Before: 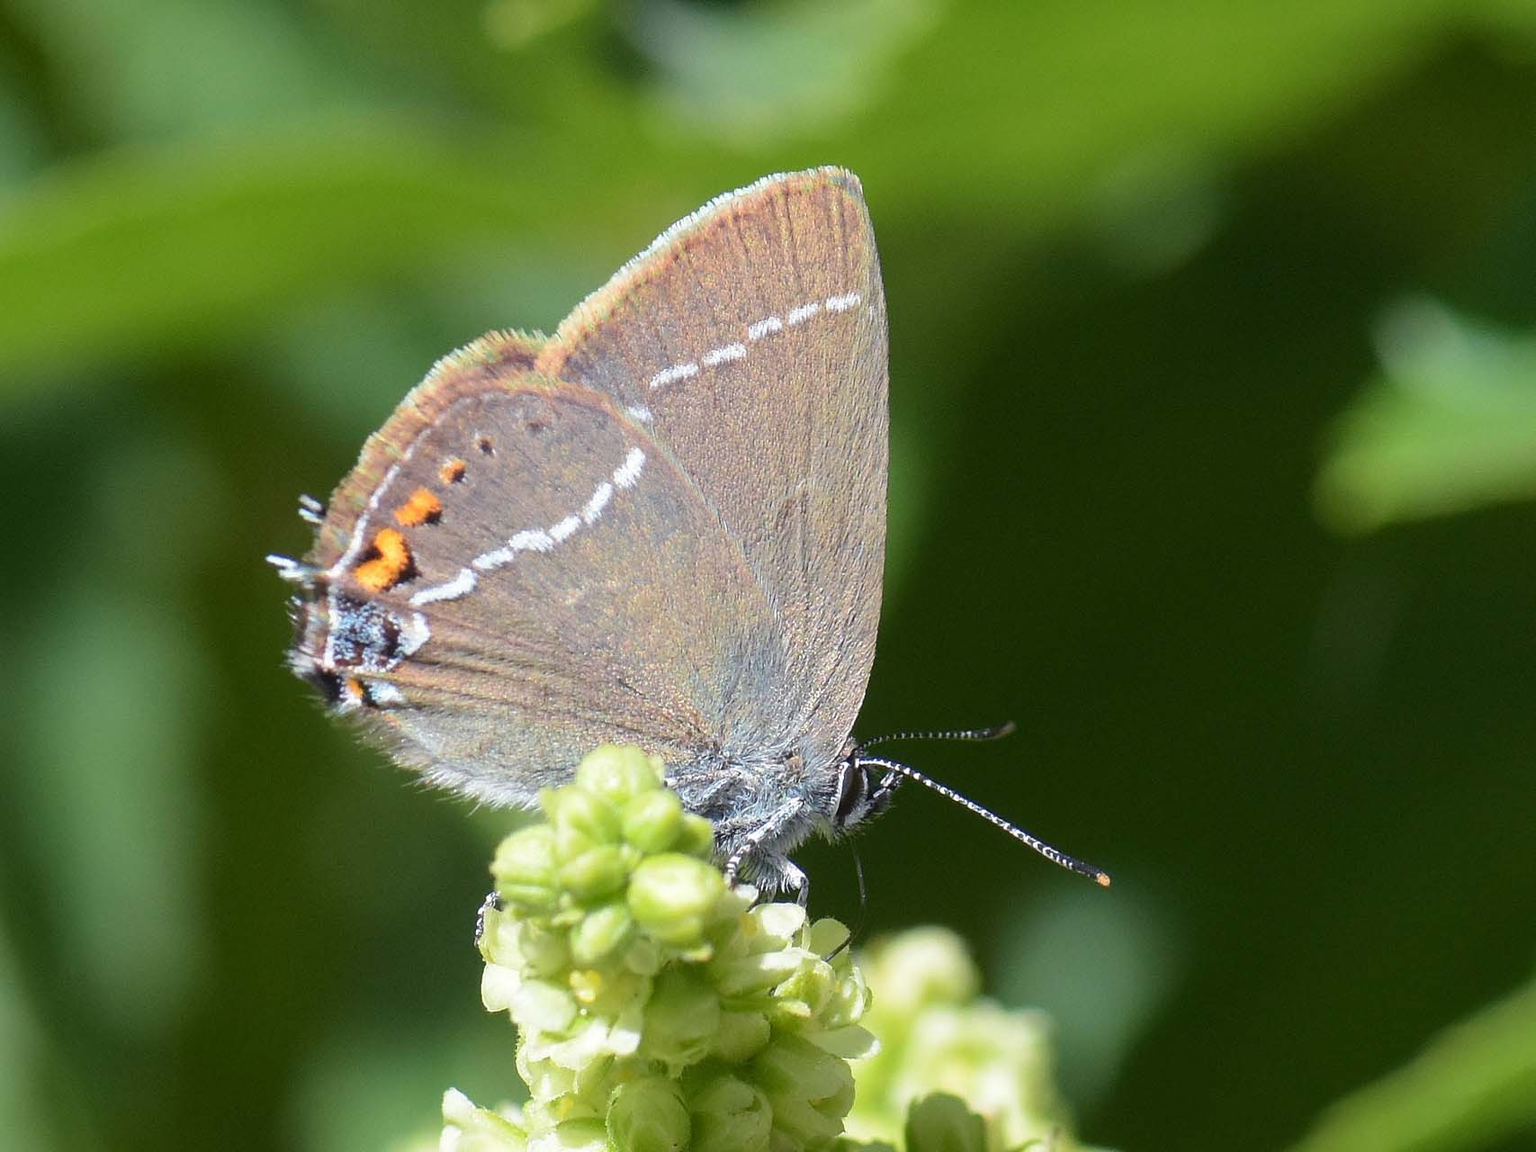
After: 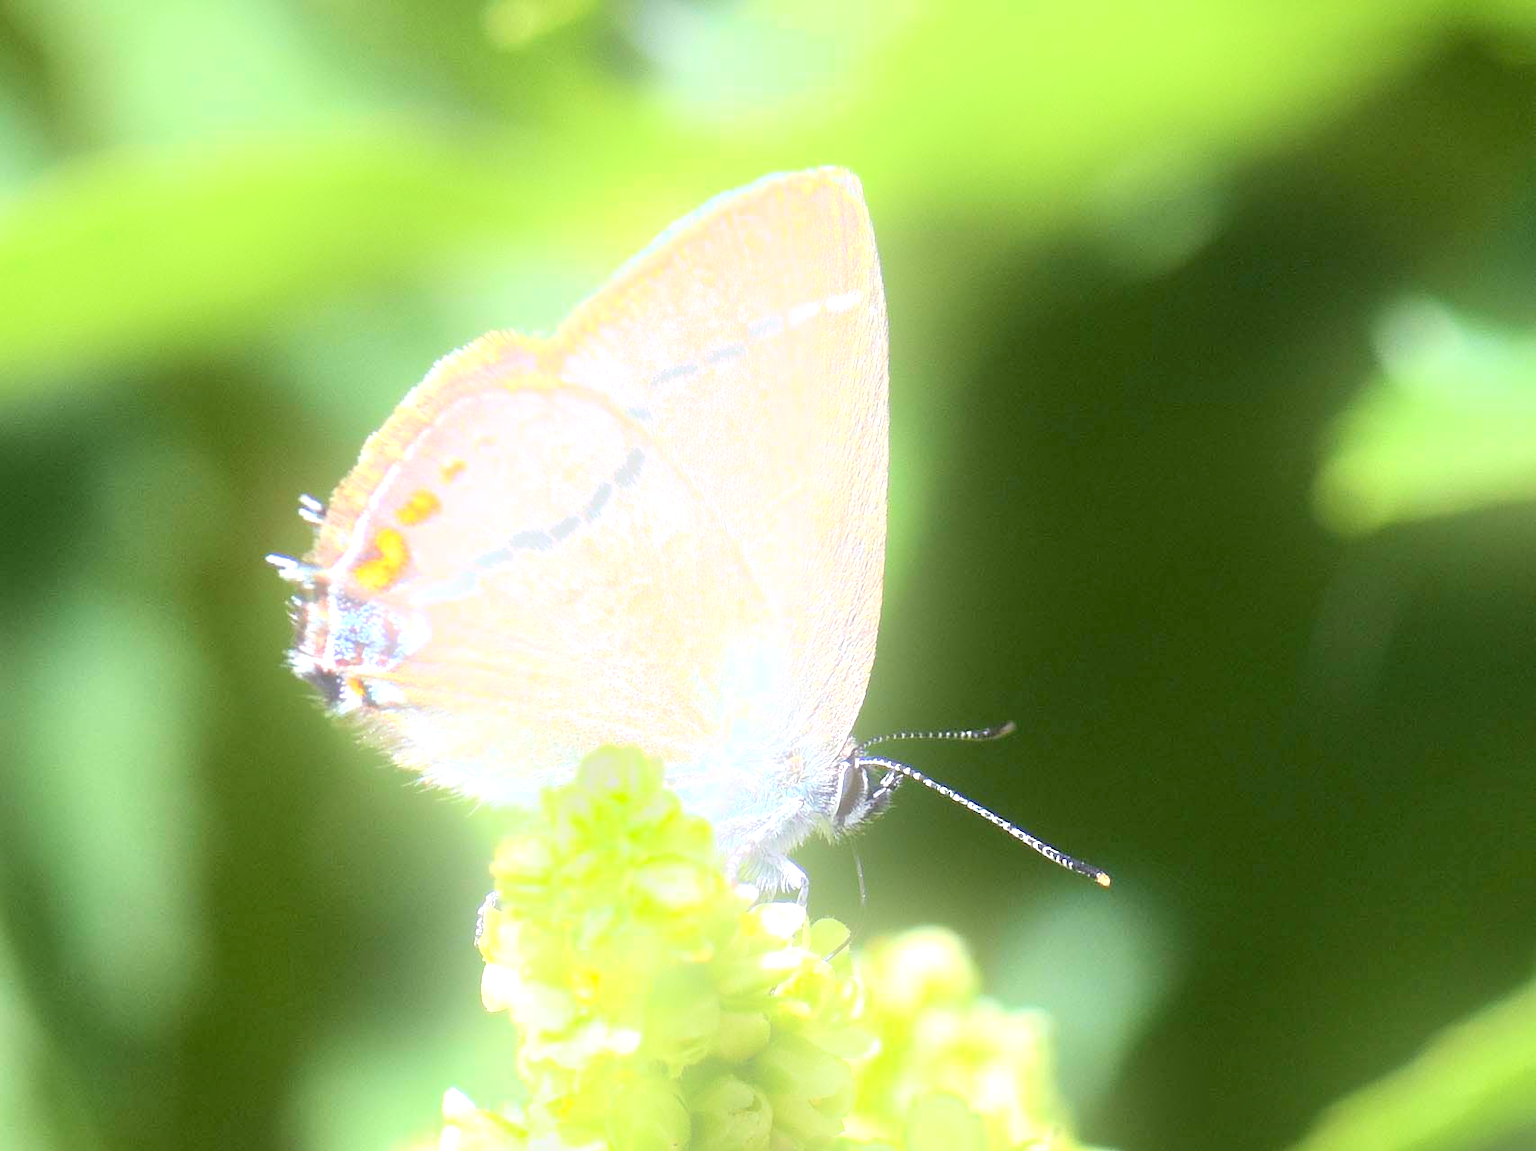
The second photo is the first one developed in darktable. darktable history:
bloom: on, module defaults
exposure: black level correction 0, exposure 1.3 EV, compensate exposure bias true, compensate highlight preservation false
